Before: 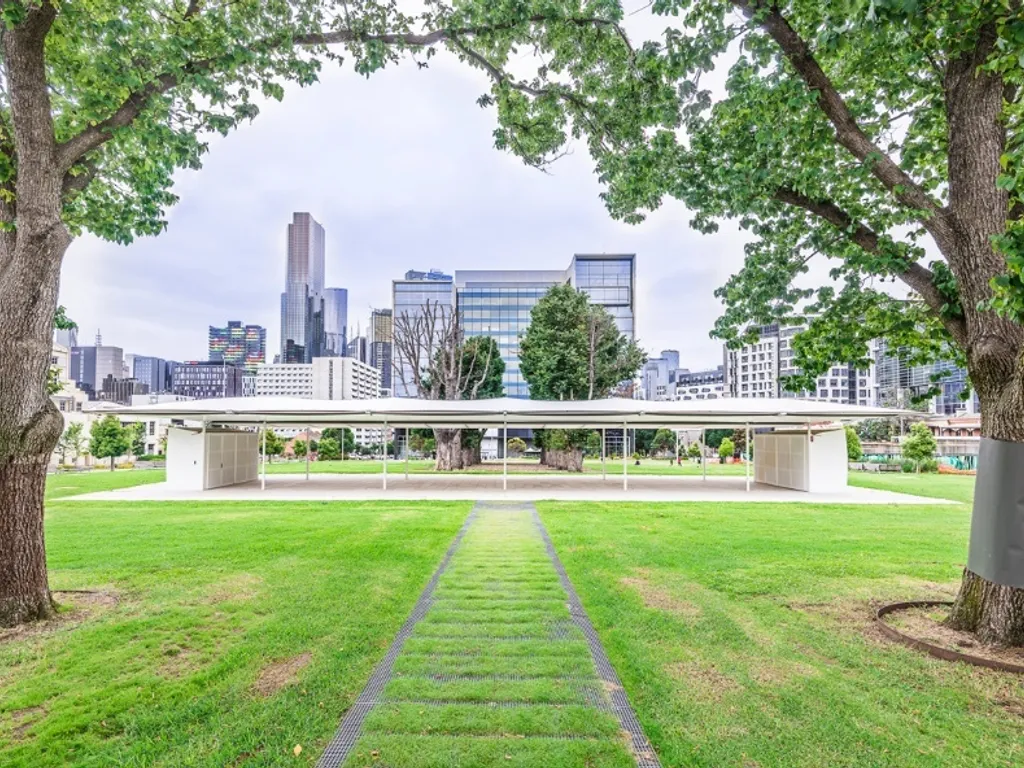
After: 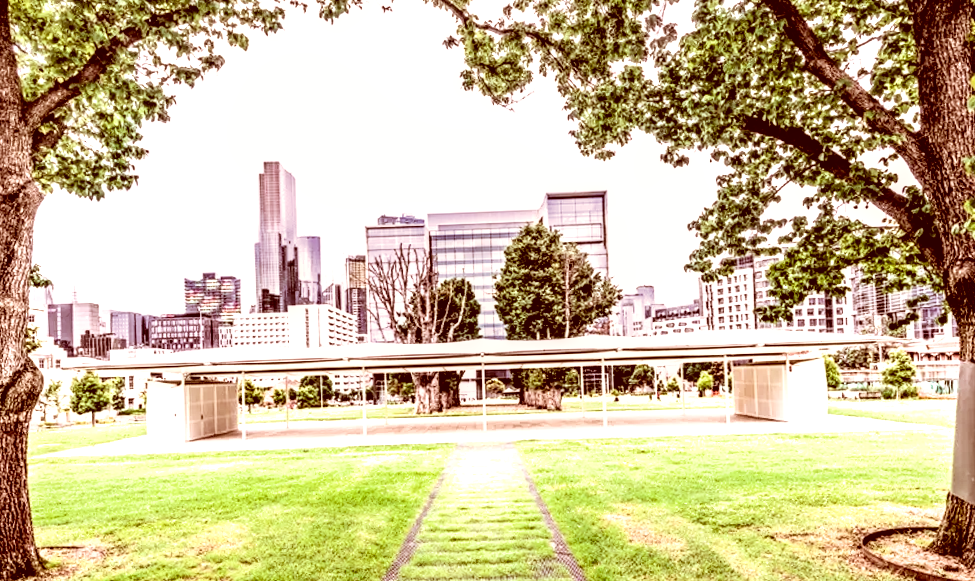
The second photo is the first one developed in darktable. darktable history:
crop and rotate: top 5.667%, bottom 14.937%
exposure: black level correction 0.009, compensate highlight preservation false
tone equalizer: -8 EV -1.08 EV, -7 EV -1.01 EV, -6 EV -0.867 EV, -5 EV -0.578 EV, -3 EV 0.578 EV, -2 EV 0.867 EV, -1 EV 1.01 EV, +0 EV 1.08 EV, edges refinement/feathering 500, mask exposure compensation -1.57 EV, preserve details no
local contrast: detail 160%
rotate and perspective: rotation -2.12°, lens shift (vertical) 0.009, lens shift (horizontal) -0.008, automatic cropping original format, crop left 0.036, crop right 0.964, crop top 0.05, crop bottom 0.959
filmic rgb: black relative exposure -4.91 EV, white relative exposure 2.84 EV, hardness 3.7
color correction: highlights a* 9.03, highlights b* 8.71, shadows a* 40, shadows b* 40, saturation 0.8
